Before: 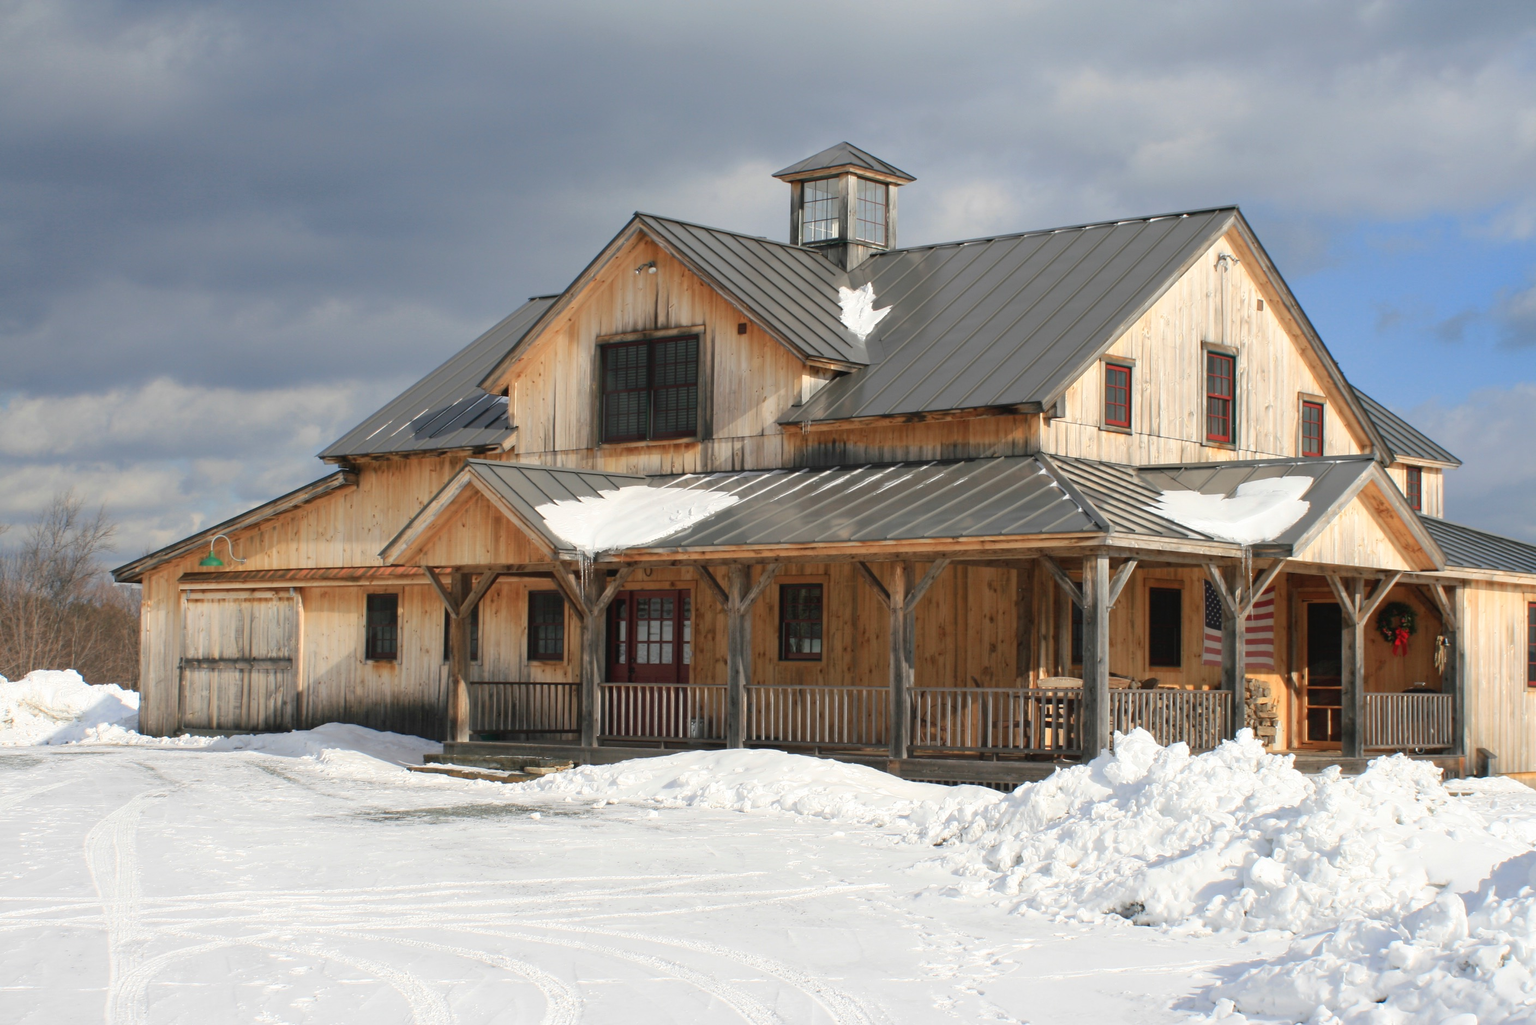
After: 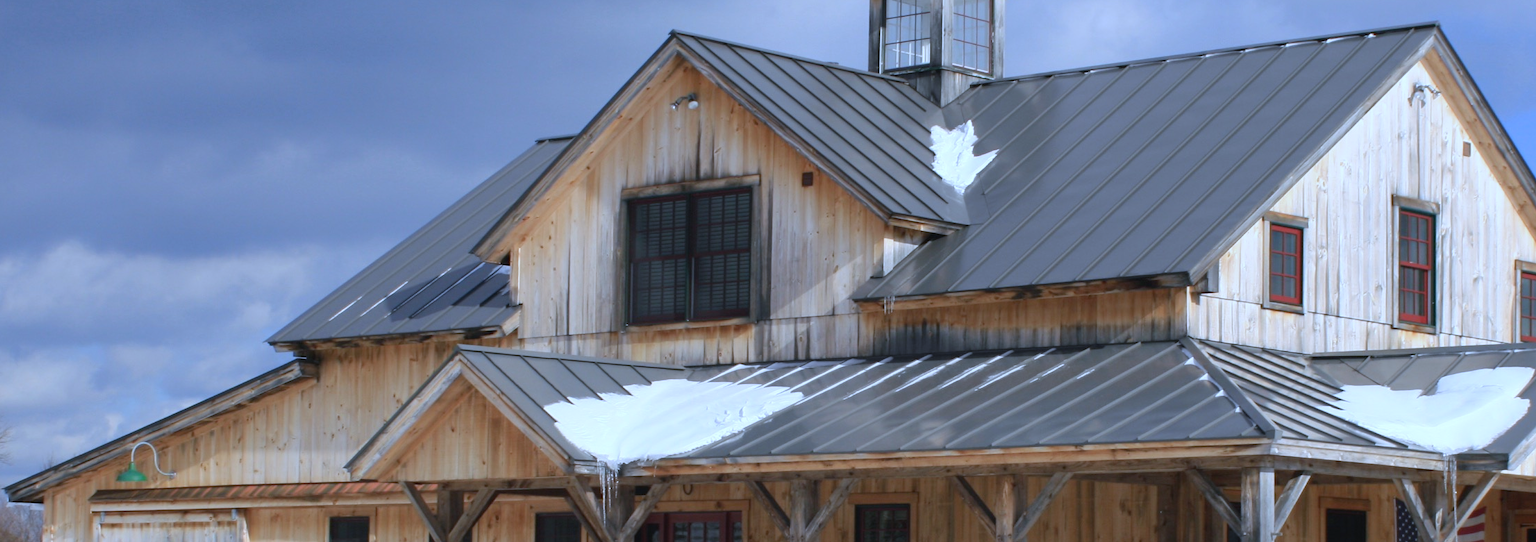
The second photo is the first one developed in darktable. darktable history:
white balance: red 0.871, blue 1.249
crop: left 7.036%, top 18.398%, right 14.379%, bottom 40.043%
